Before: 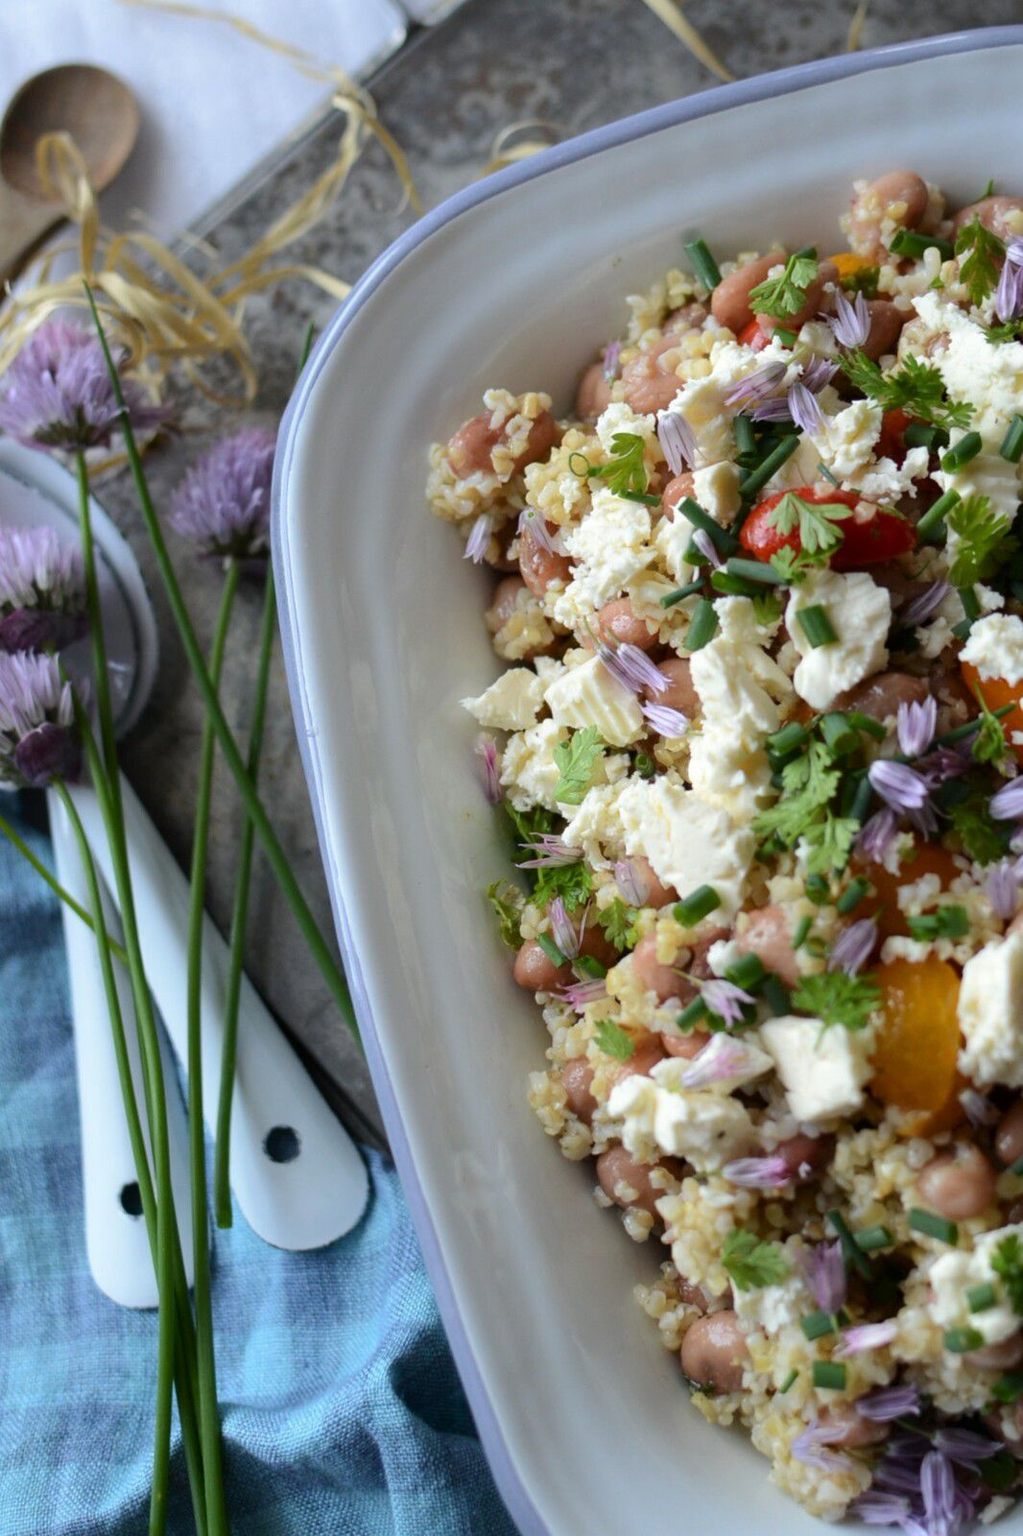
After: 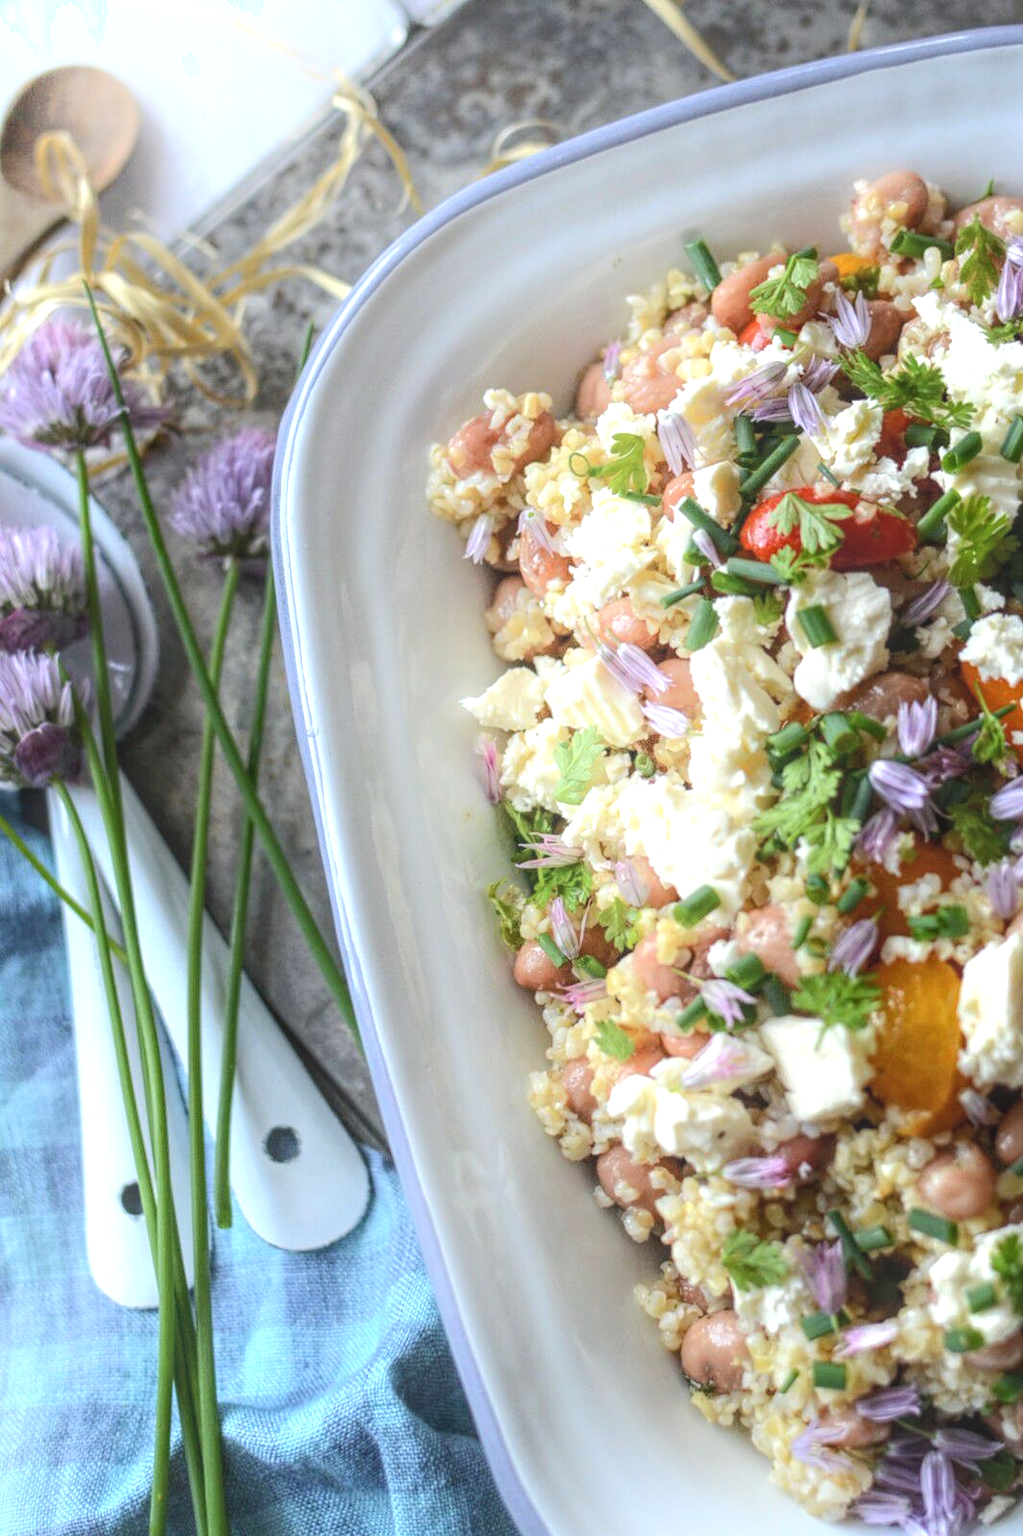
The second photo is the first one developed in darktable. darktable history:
local contrast: highlights 66%, shadows 33%, detail 166%, midtone range 0.2
exposure: exposure 0.515 EV, compensate highlight preservation false
shadows and highlights: shadows -90, highlights 90, soften with gaussian
